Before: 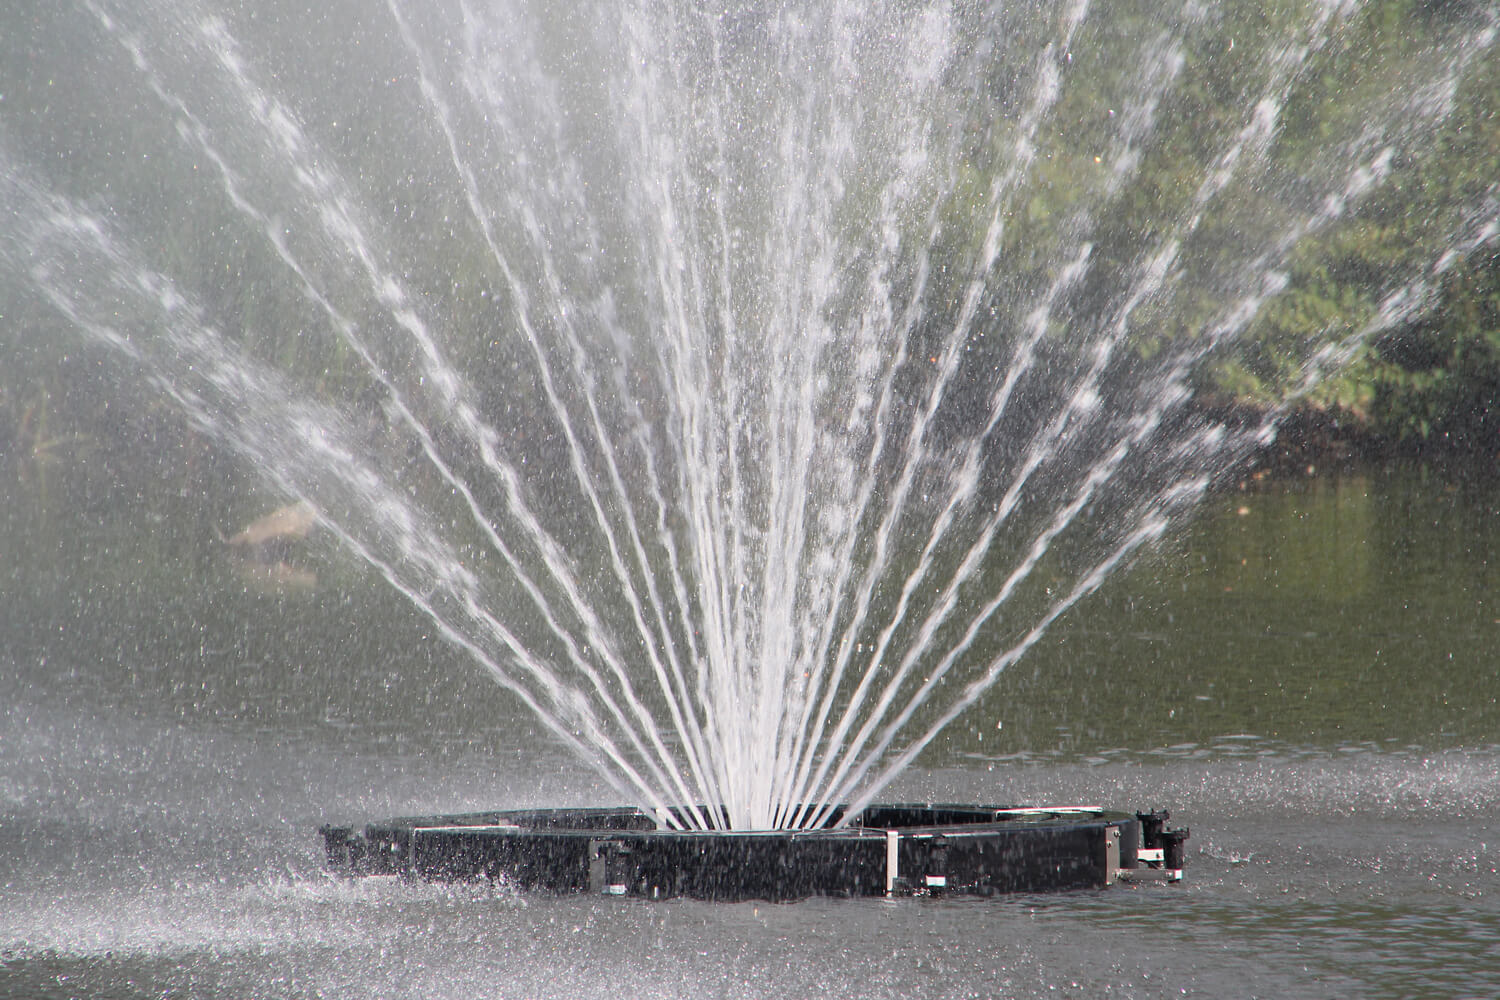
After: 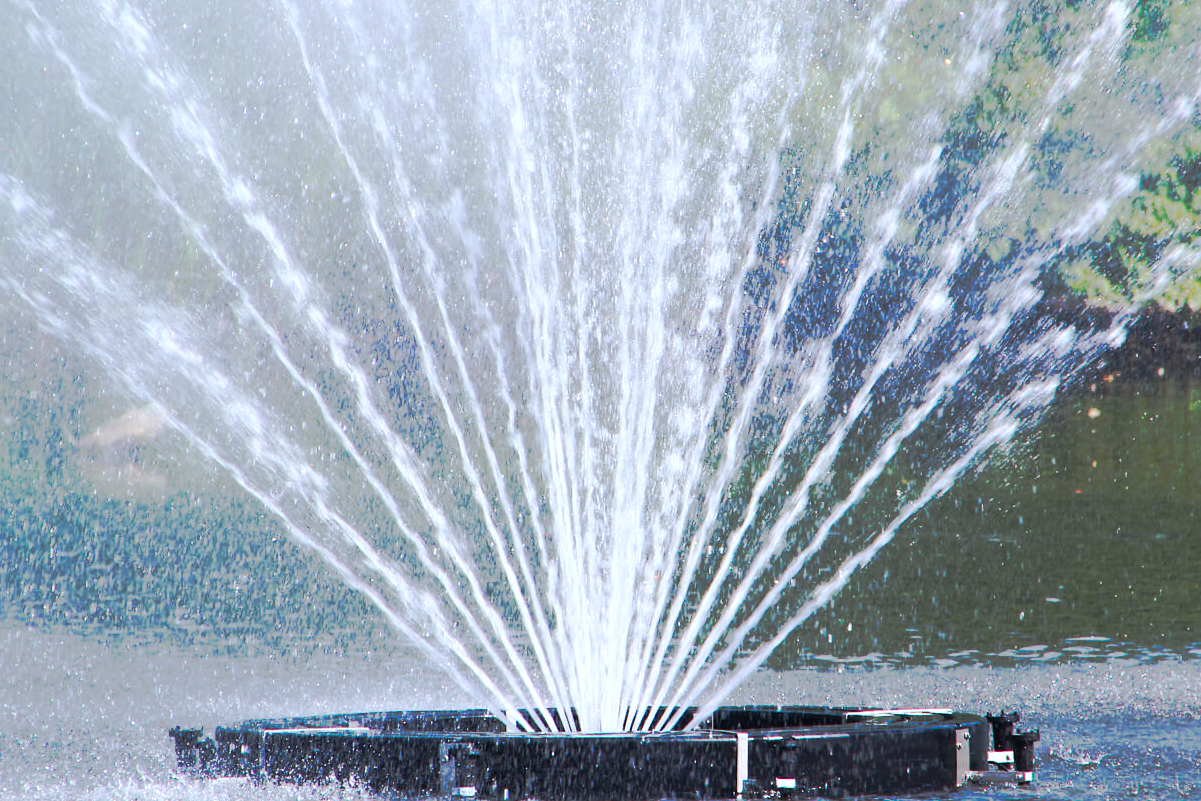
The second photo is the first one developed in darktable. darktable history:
color calibration: x 0.369, y 0.382, temperature 4316.47 K
crop and rotate: left 10.004%, top 9.829%, right 9.879%, bottom 10.031%
color zones: curves: ch0 [(0.068, 0.464) (0.25, 0.5) (0.48, 0.508) (0.75, 0.536) (0.886, 0.476) (0.967, 0.456)]; ch1 [(0.066, 0.456) (0.25, 0.5) (0.616, 0.508) (0.746, 0.56) (0.934, 0.444)]
tone curve: curves: ch0 [(0, 0) (0.003, 0.003) (0.011, 0.01) (0.025, 0.023) (0.044, 0.042) (0.069, 0.065) (0.1, 0.094) (0.136, 0.127) (0.177, 0.166) (0.224, 0.211) (0.277, 0.26) (0.335, 0.315) (0.399, 0.375) (0.468, 0.44) (0.543, 0.658) (0.623, 0.718) (0.709, 0.782) (0.801, 0.851) (0.898, 0.923) (1, 1)], preserve colors none
color balance rgb: perceptual saturation grading › global saturation 19.322%, perceptual brilliance grading › highlights 7.713%, perceptual brilliance grading › mid-tones 3.91%, perceptual brilliance grading › shadows 2.194%, global vibrance 15.025%
contrast brightness saturation: saturation -0.033
